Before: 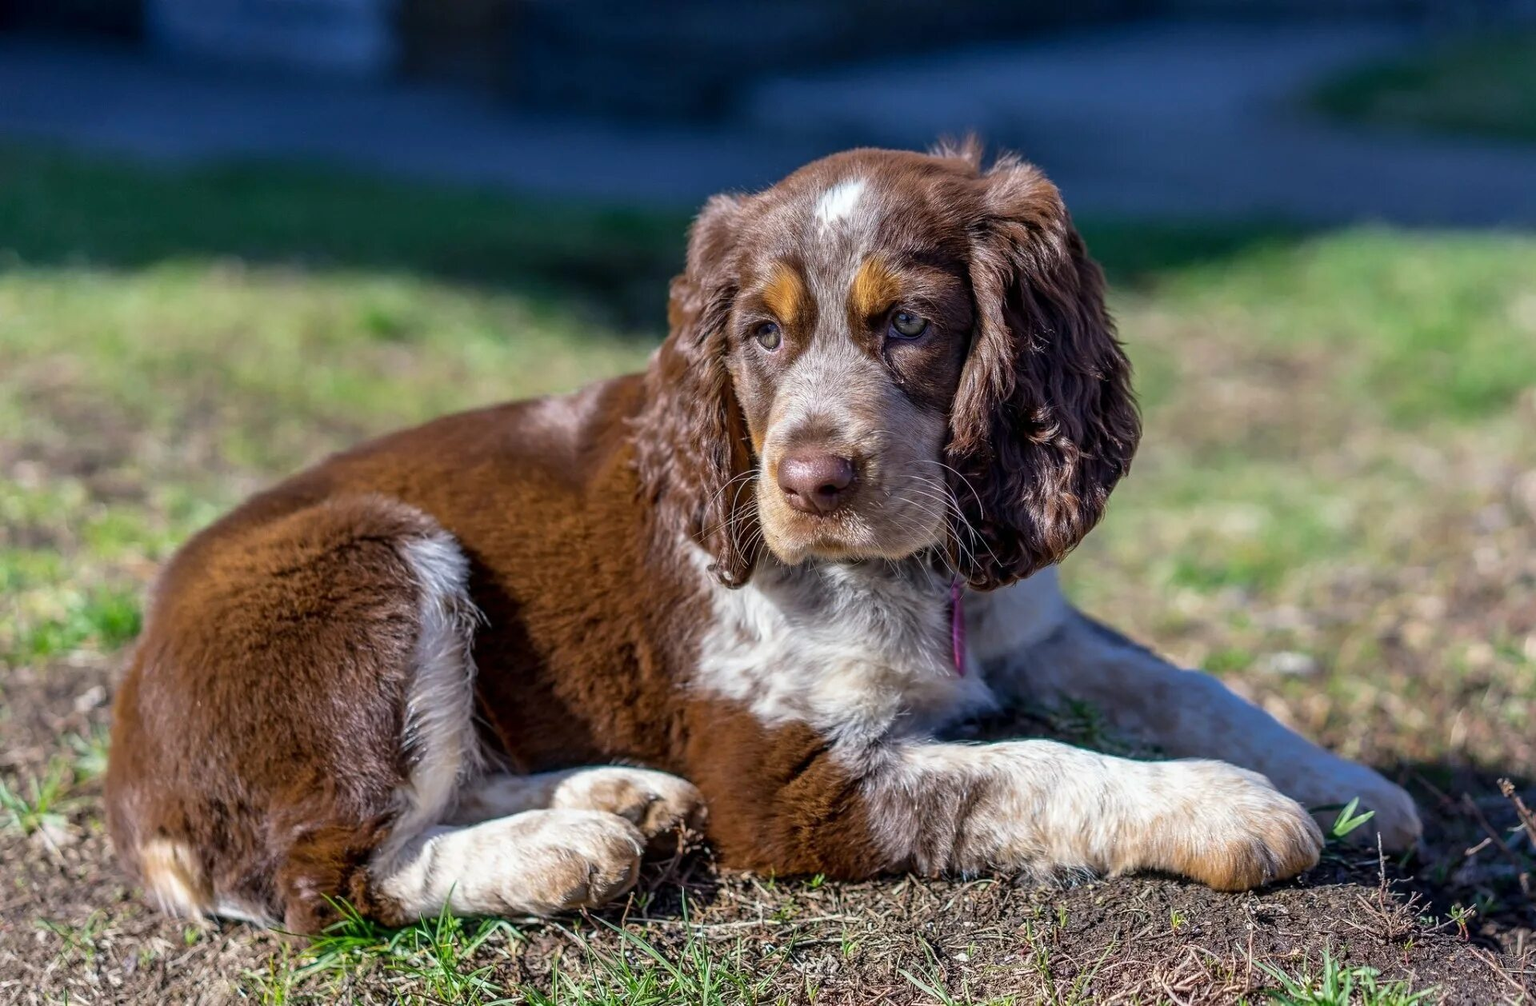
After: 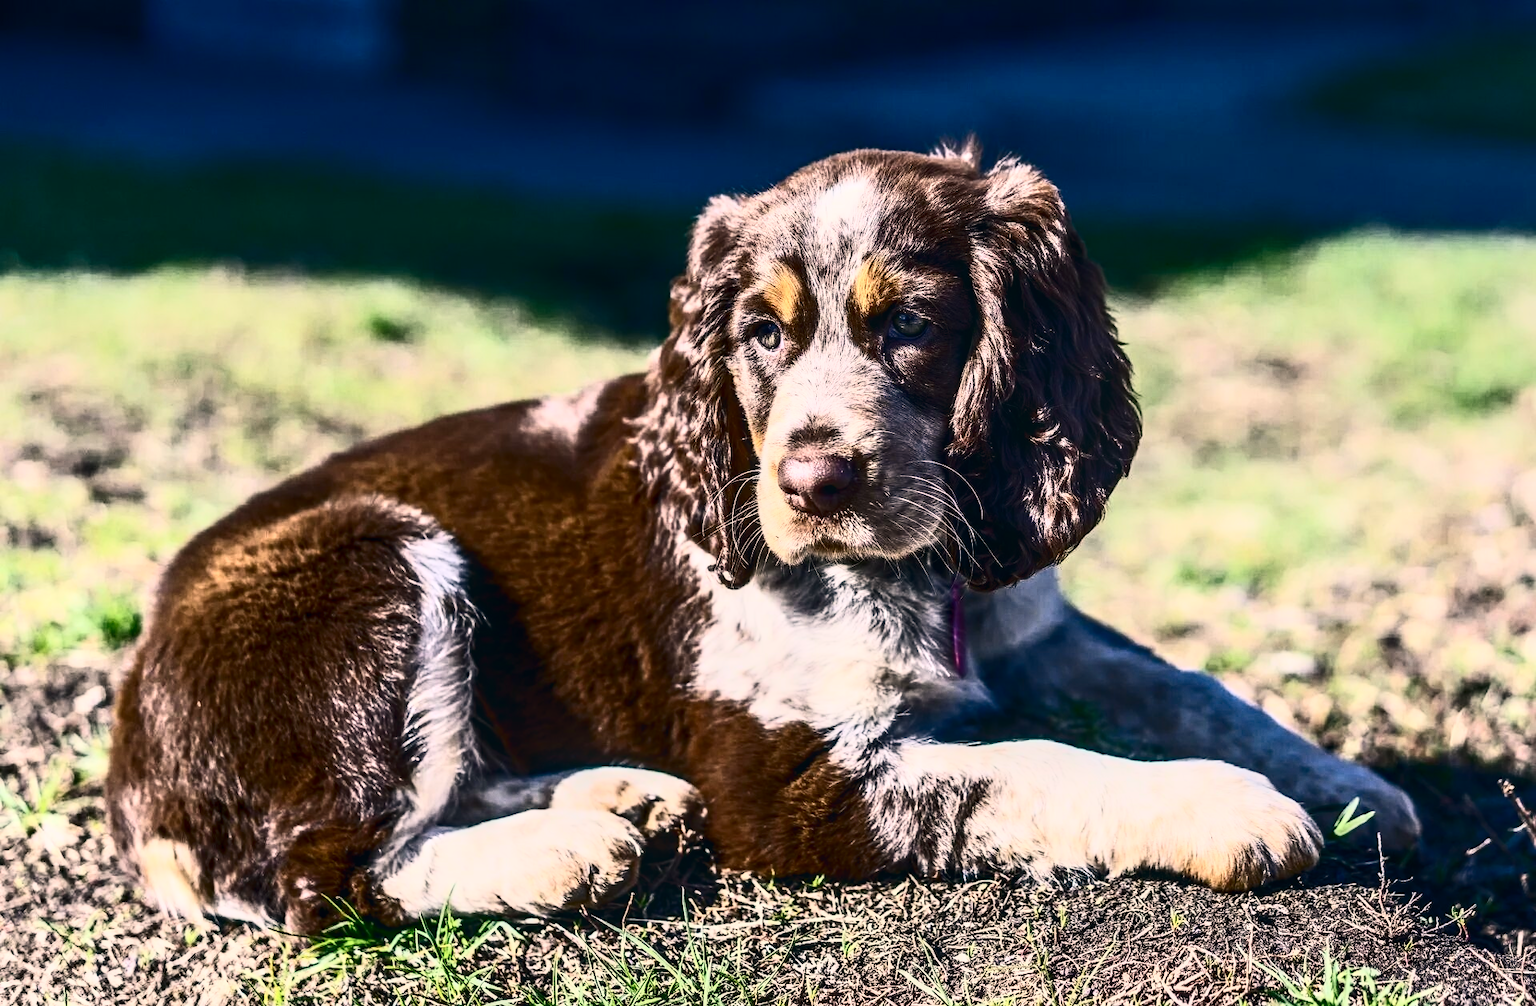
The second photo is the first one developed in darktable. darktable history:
local contrast: detail 130%
color correction: highlights a* 5.36, highlights b* 5.28, shadows a* -4.68, shadows b* -5.2
contrast brightness saturation: contrast 0.944, brightness 0.205
